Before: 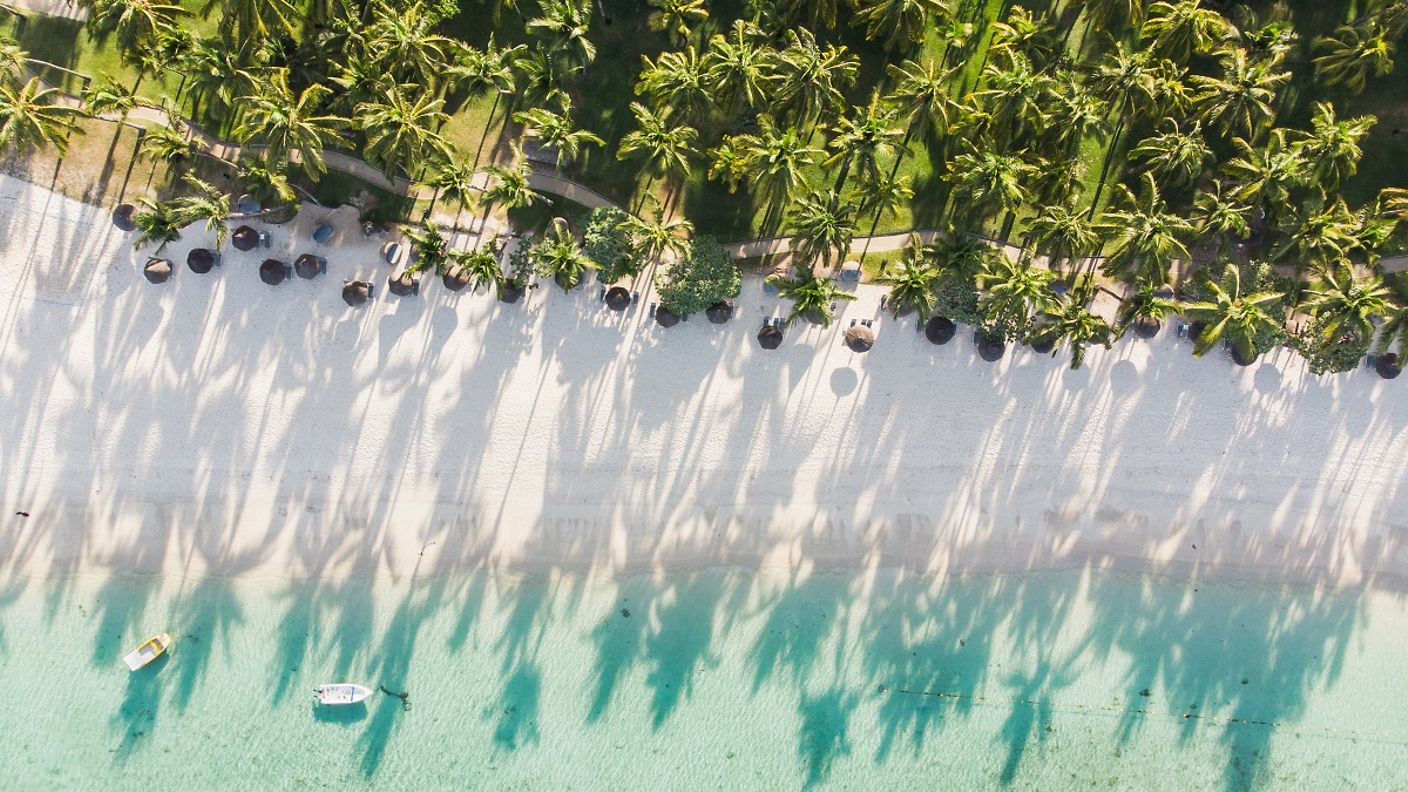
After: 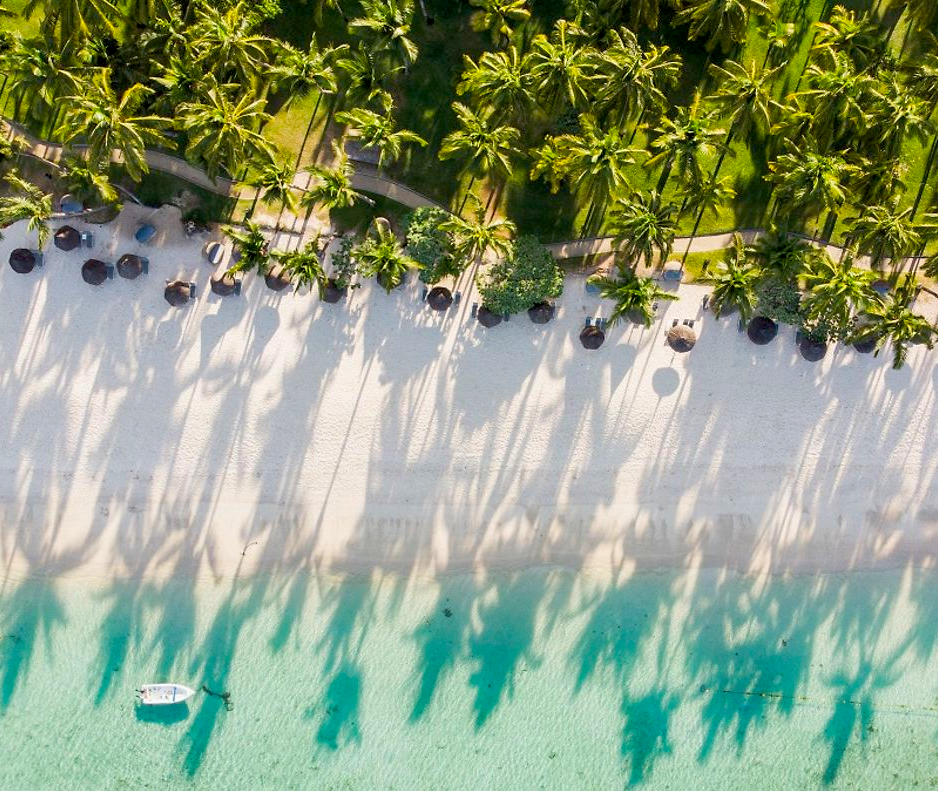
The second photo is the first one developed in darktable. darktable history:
color balance rgb: perceptual saturation grading › global saturation 20%, global vibrance 20%
shadows and highlights: shadows 25, highlights -25
exposure: black level correction 0.01, exposure 0.014 EV, compensate highlight preservation false
crop and rotate: left 12.673%, right 20.66%
